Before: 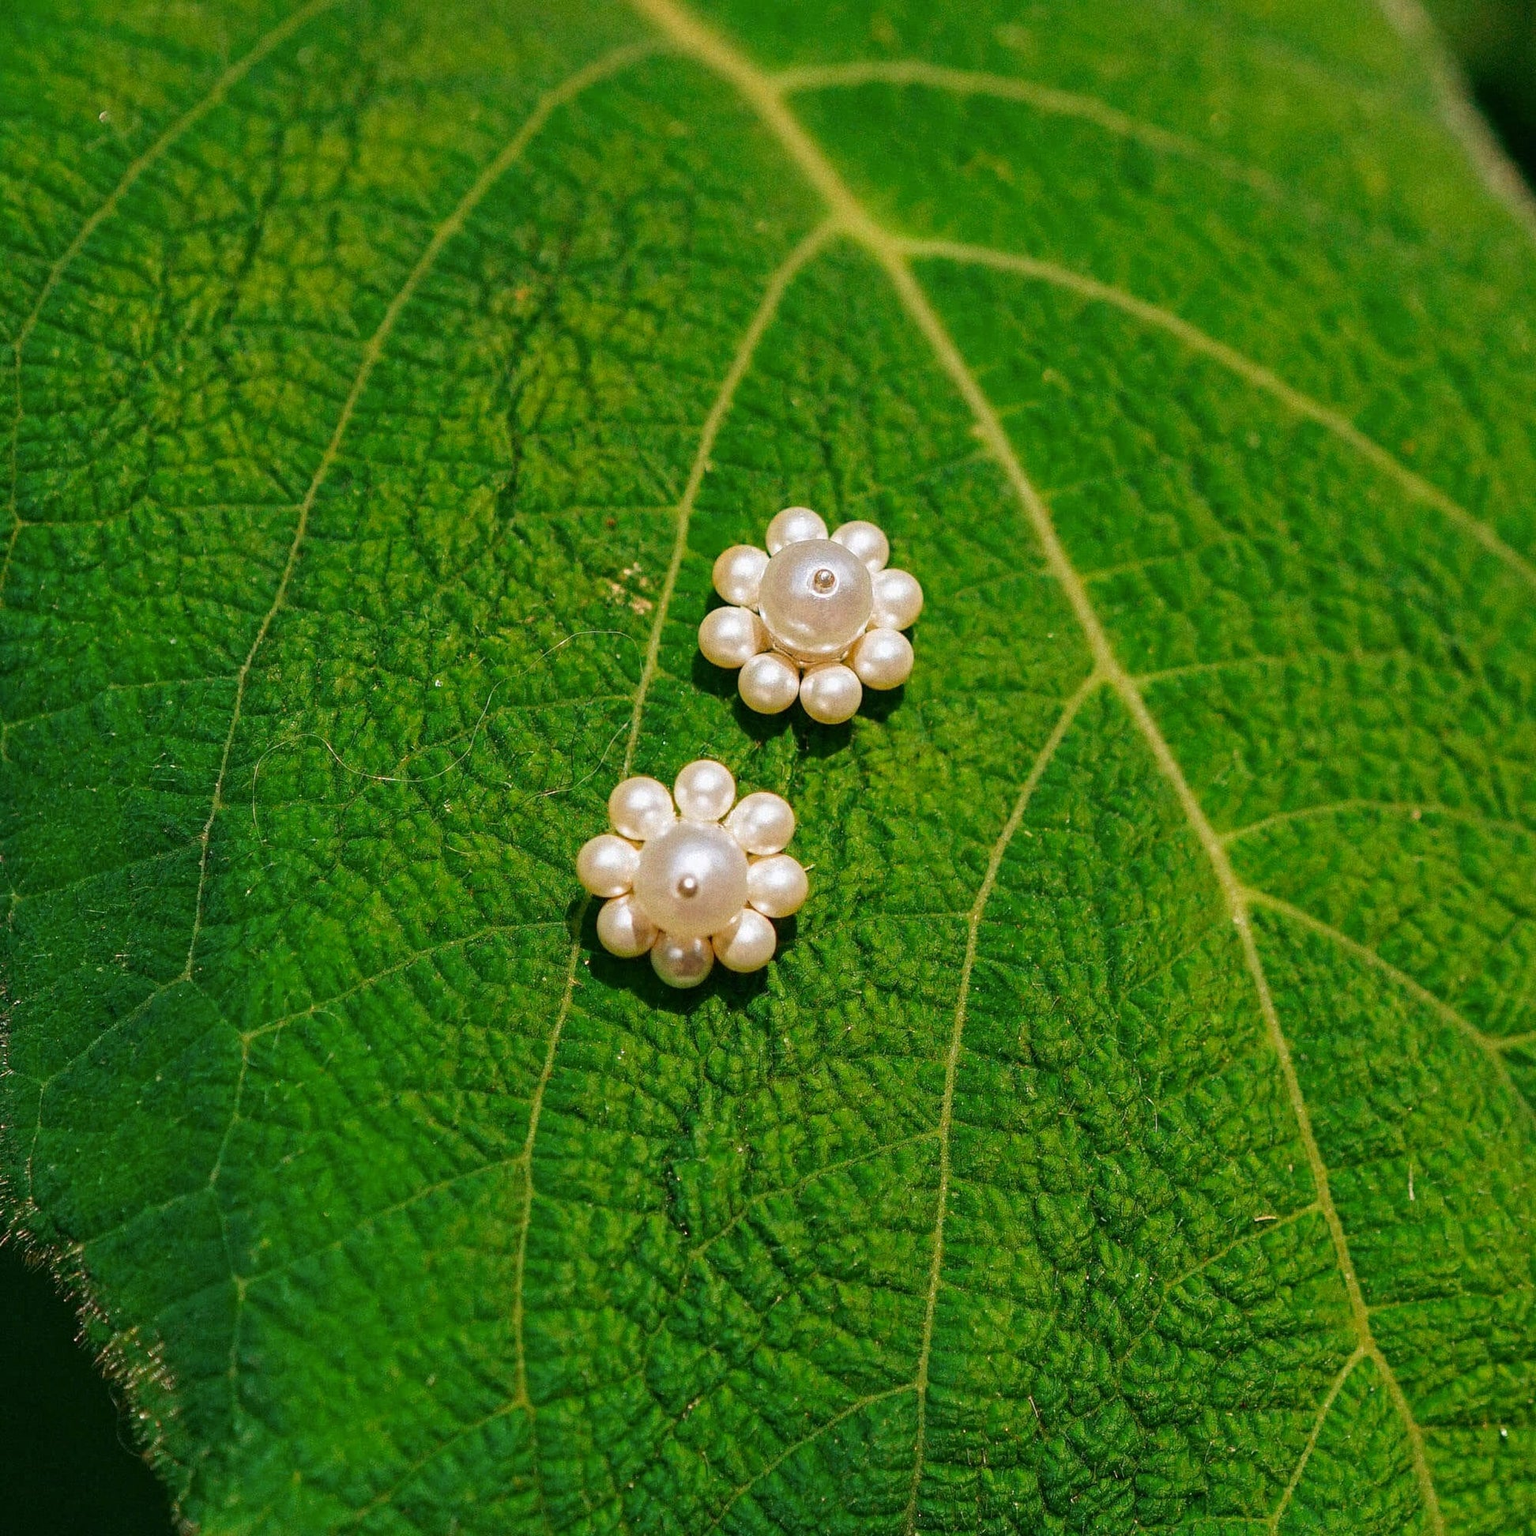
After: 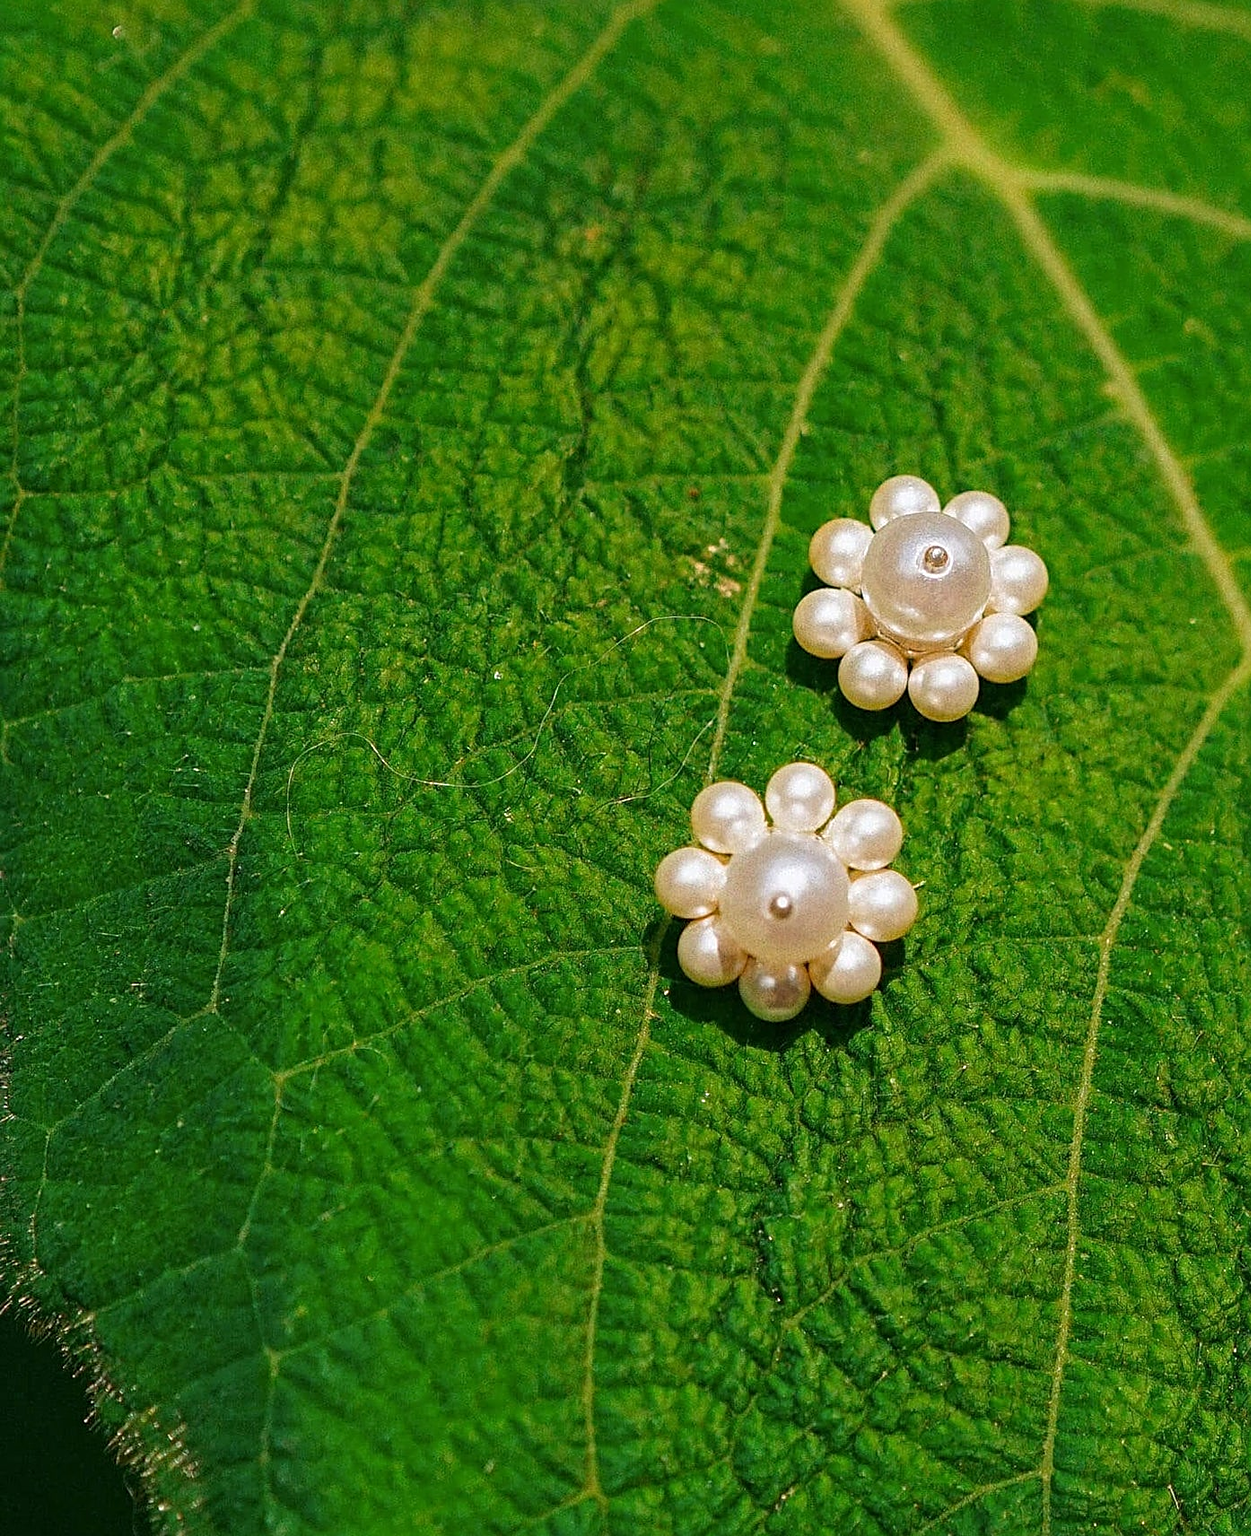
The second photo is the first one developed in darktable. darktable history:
sharpen: on, module defaults
crop: top 5.803%, right 27.864%, bottom 5.804%
